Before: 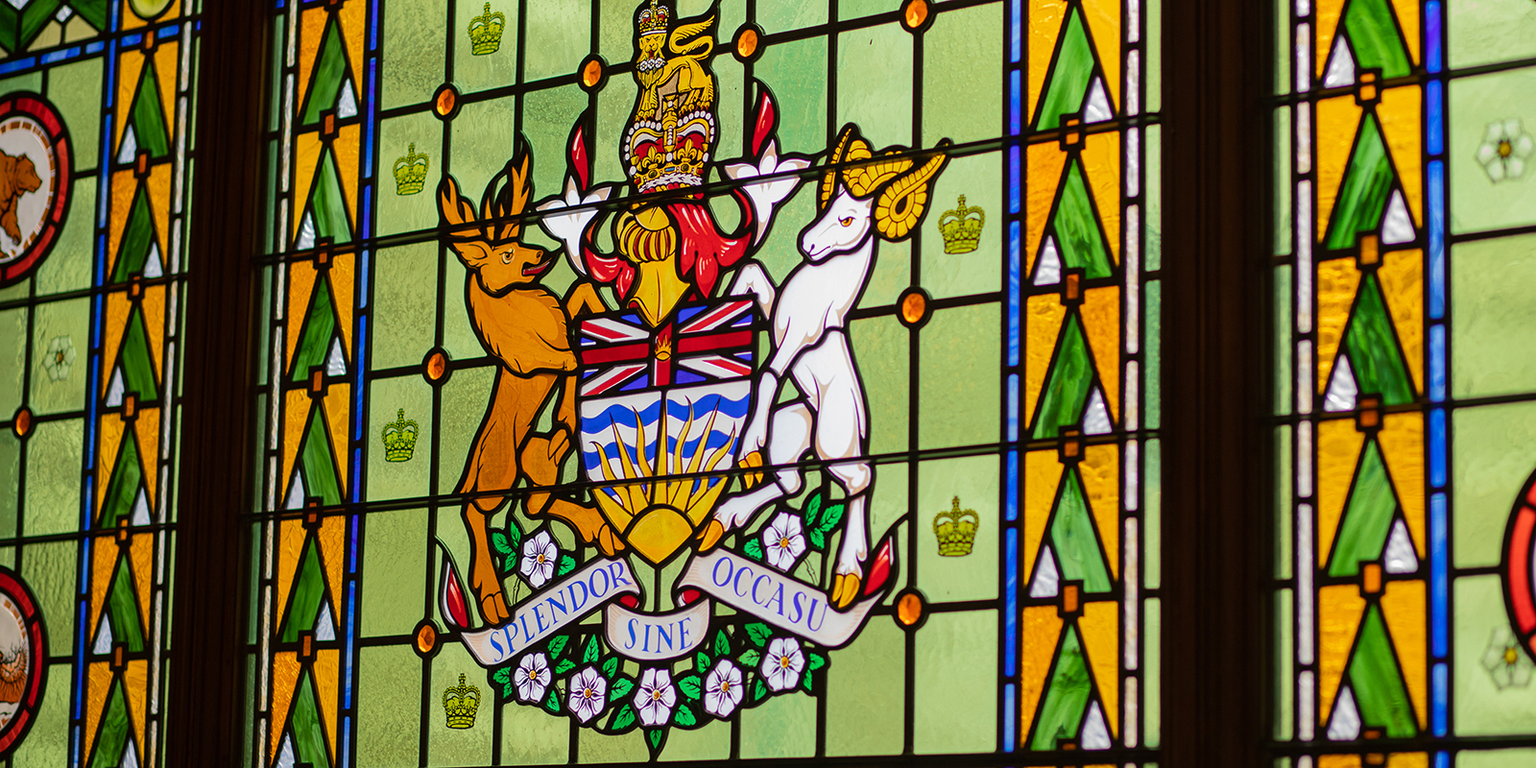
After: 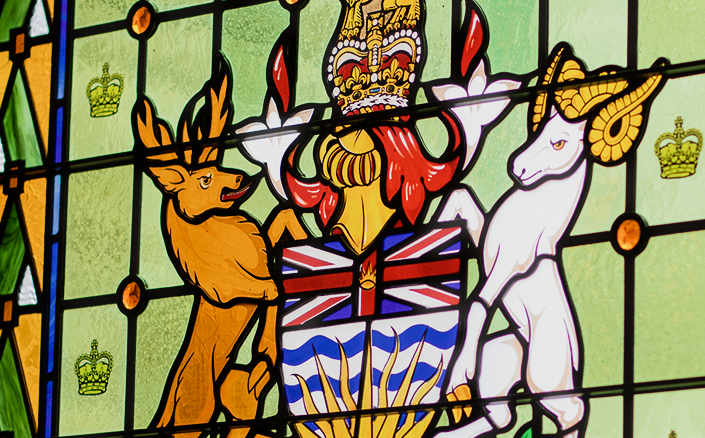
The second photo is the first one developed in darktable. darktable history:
sigmoid: contrast 1.8
contrast brightness saturation: contrast 0.11, saturation -0.17
crop: left 20.248%, top 10.86%, right 35.675%, bottom 34.321%
haze removal: strength -0.1, adaptive false
